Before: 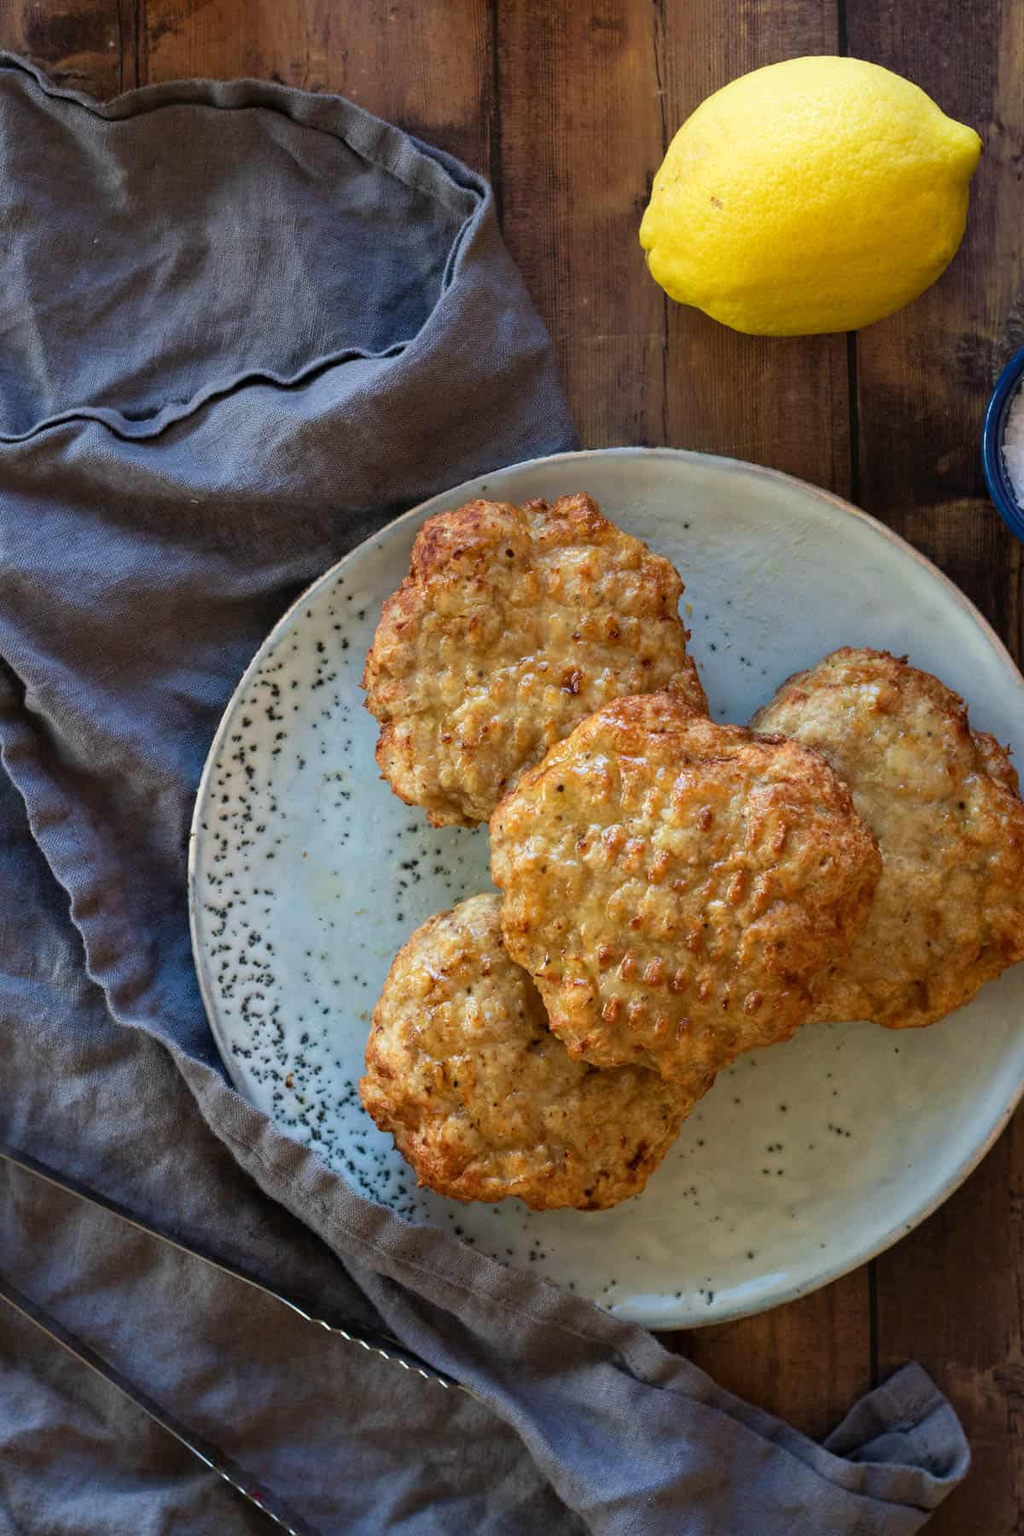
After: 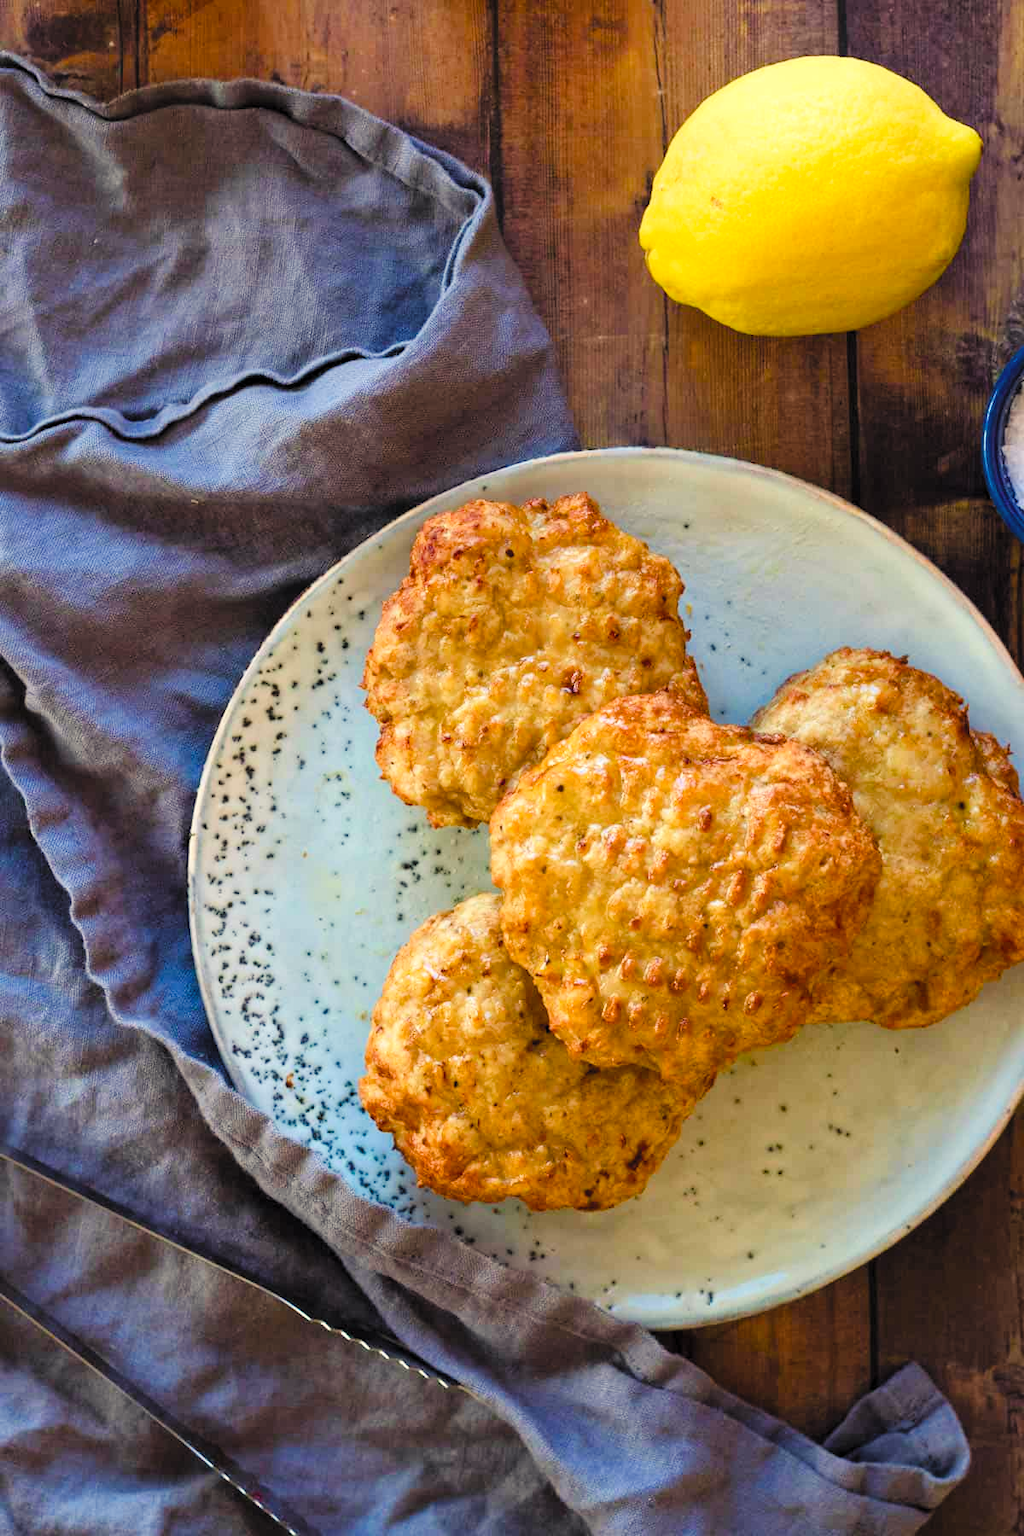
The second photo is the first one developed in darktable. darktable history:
filmic rgb: black relative exposure -7.65 EV, white relative exposure 4.56 EV, hardness 3.61, color science v6 (2022)
levels: mode automatic, black 0.023%, white 99.97%, levels [0.062, 0.494, 0.925]
exposure: exposure 0.669 EV, compensate highlight preservation false
color balance rgb: shadows lift › chroma 3%, shadows lift › hue 280.8°, power › hue 330°, highlights gain › chroma 3%, highlights gain › hue 75.6°, global offset › luminance 1.5%, perceptual saturation grading › global saturation 20%, perceptual saturation grading › highlights -25%, perceptual saturation grading › shadows 50%, global vibrance 30%
